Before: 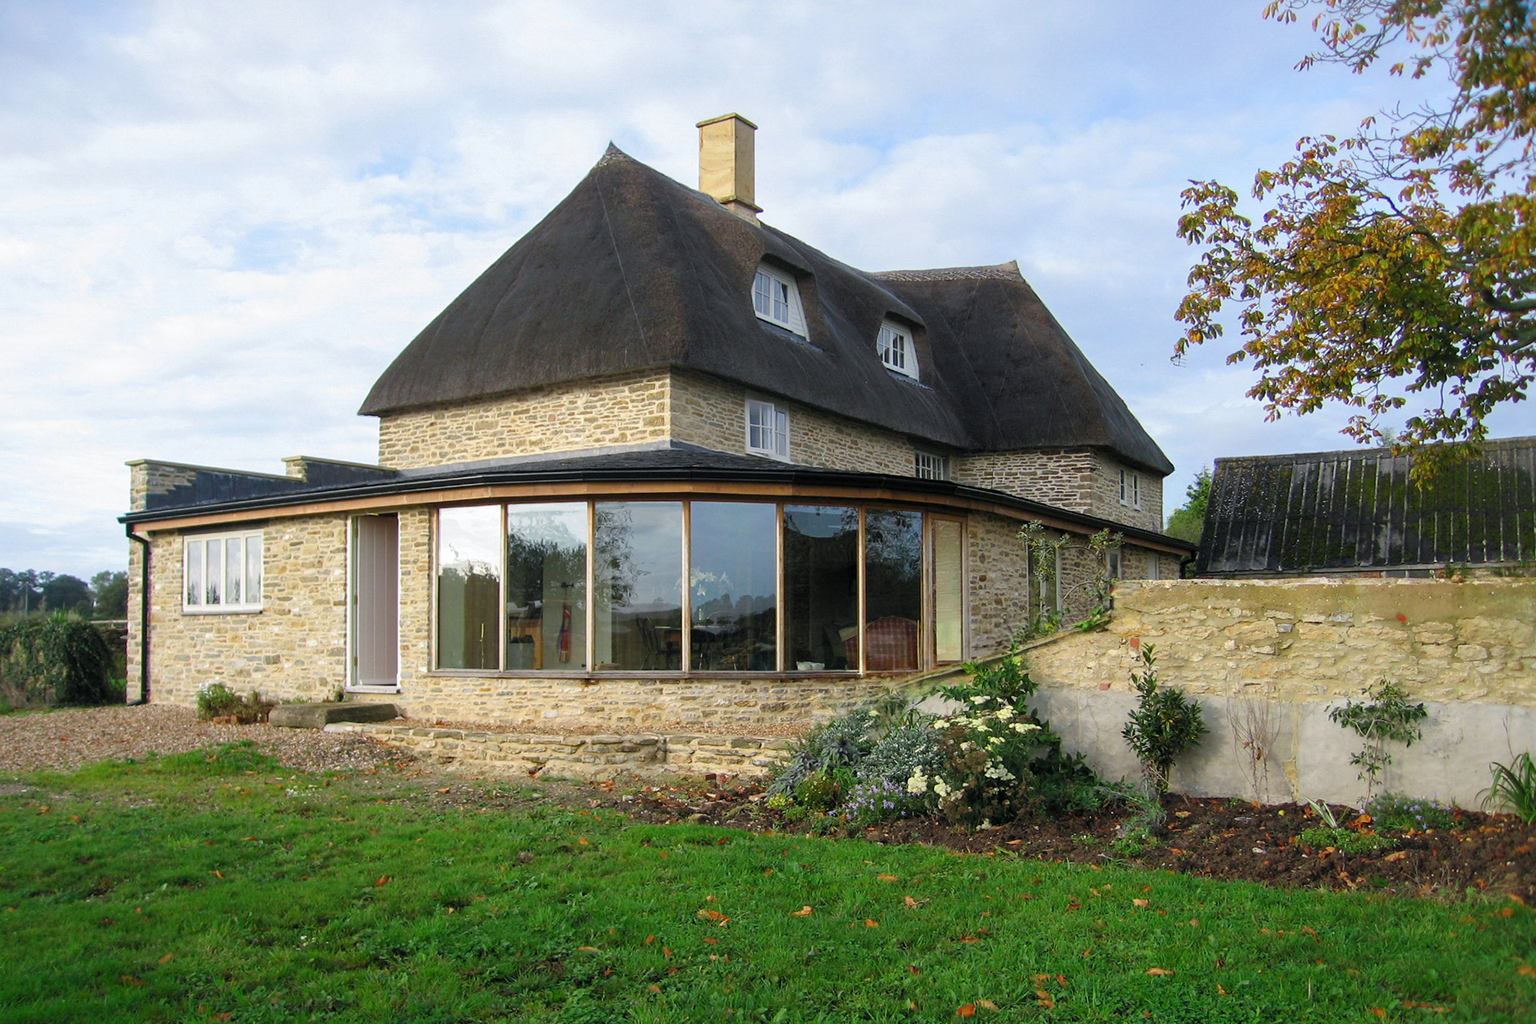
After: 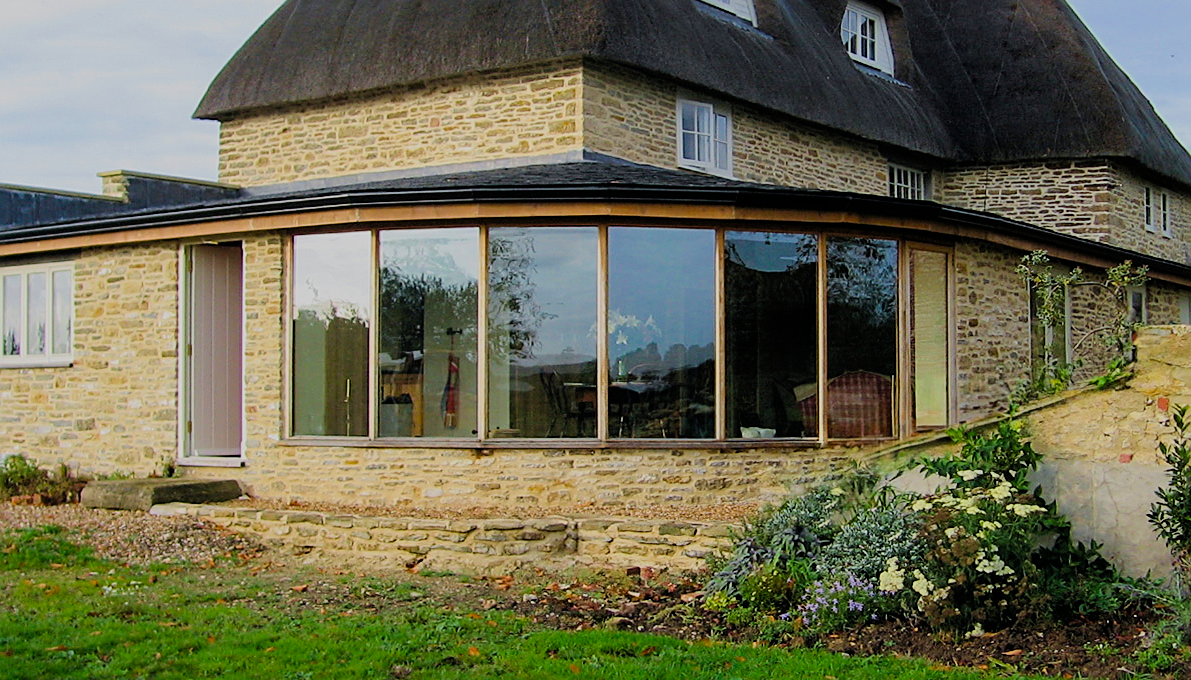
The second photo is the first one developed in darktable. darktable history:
velvia: on, module defaults
filmic rgb: black relative exposure -6.98 EV, white relative exposure 5.63 EV, hardness 2.86
sharpen: on, module defaults
color balance rgb: perceptual saturation grading › global saturation 20%, global vibrance 10%
crop: left 13.312%, top 31.28%, right 24.627%, bottom 15.582%
